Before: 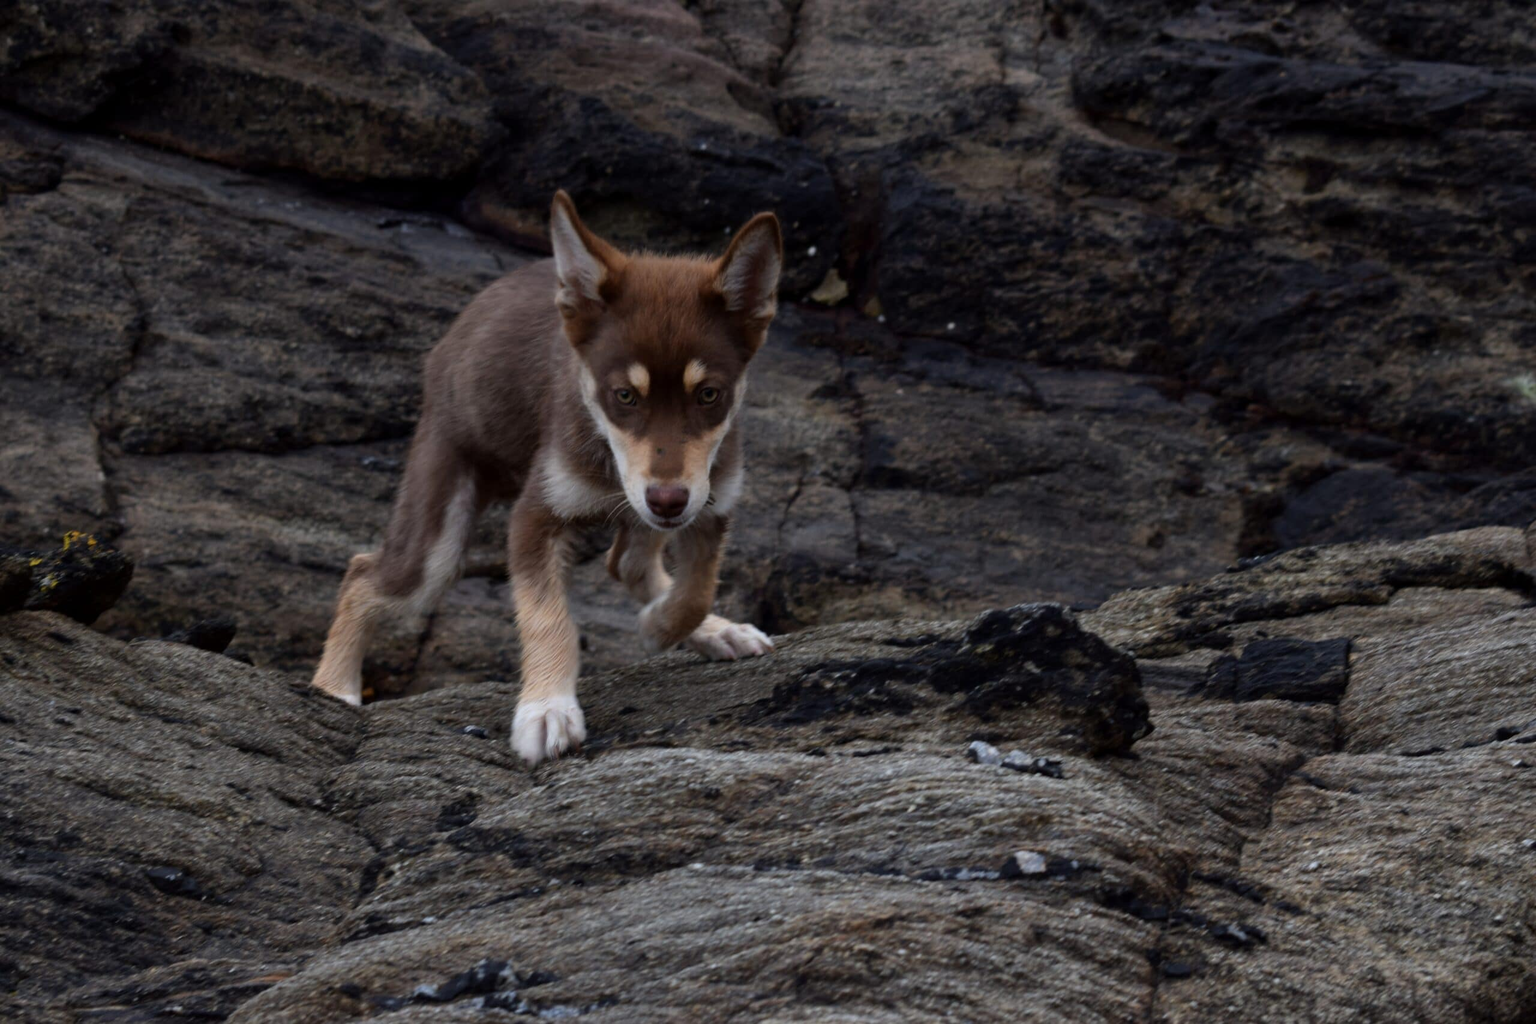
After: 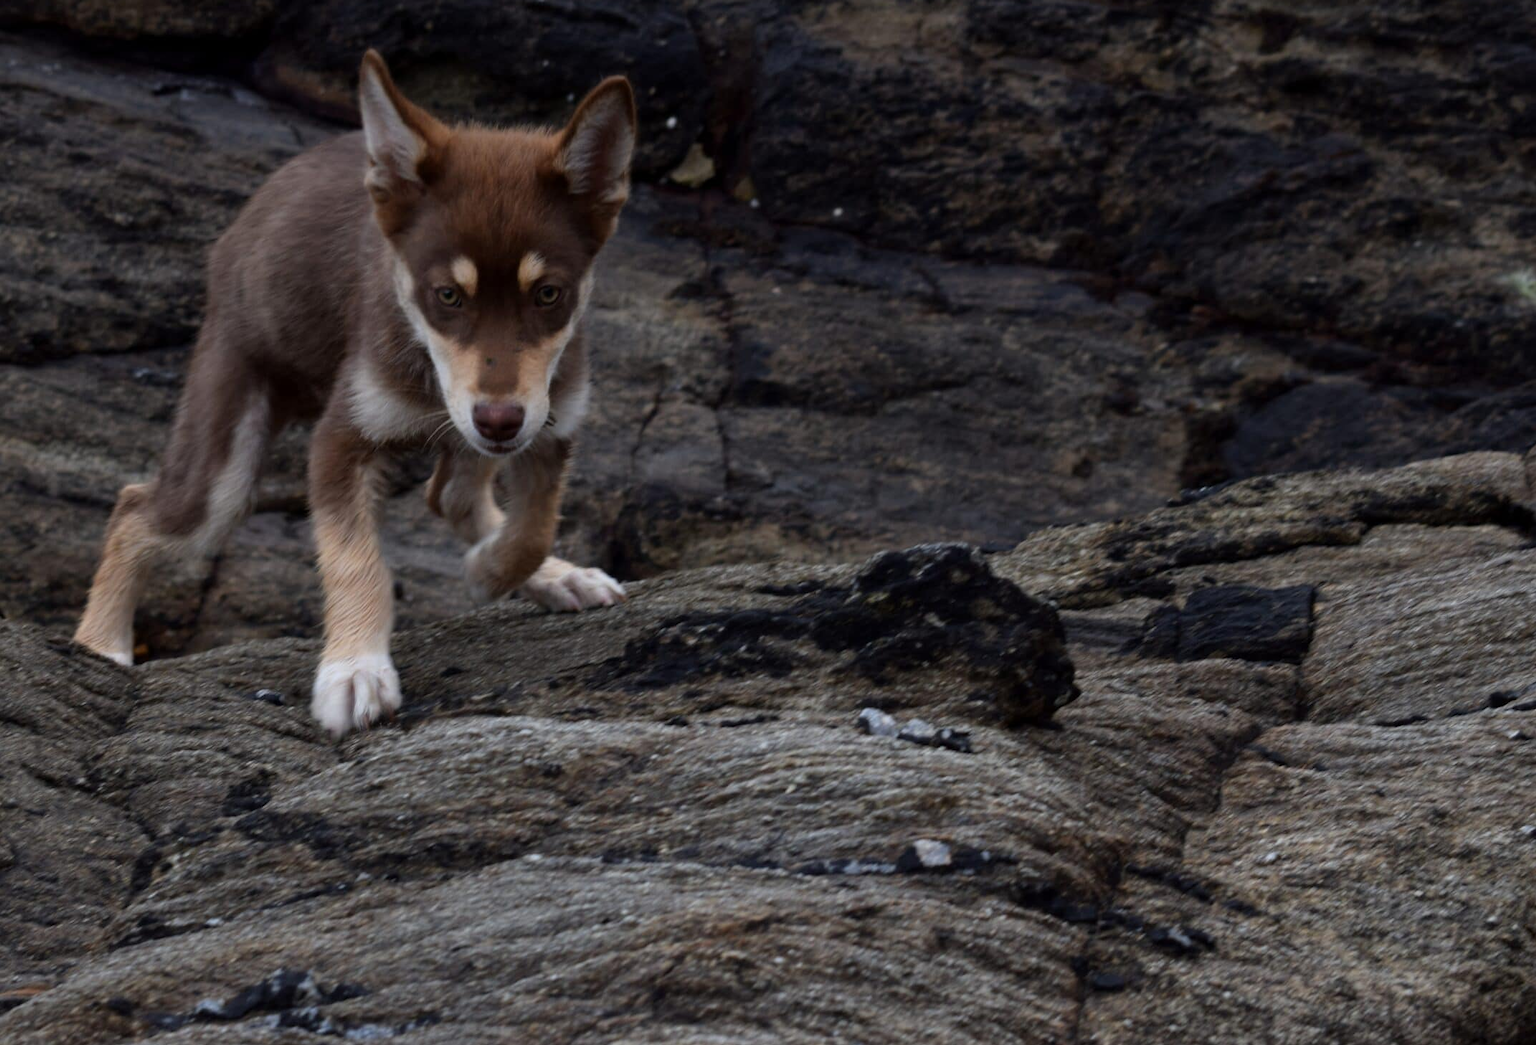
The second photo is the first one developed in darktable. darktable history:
crop: left 16.312%, top 14.529%
